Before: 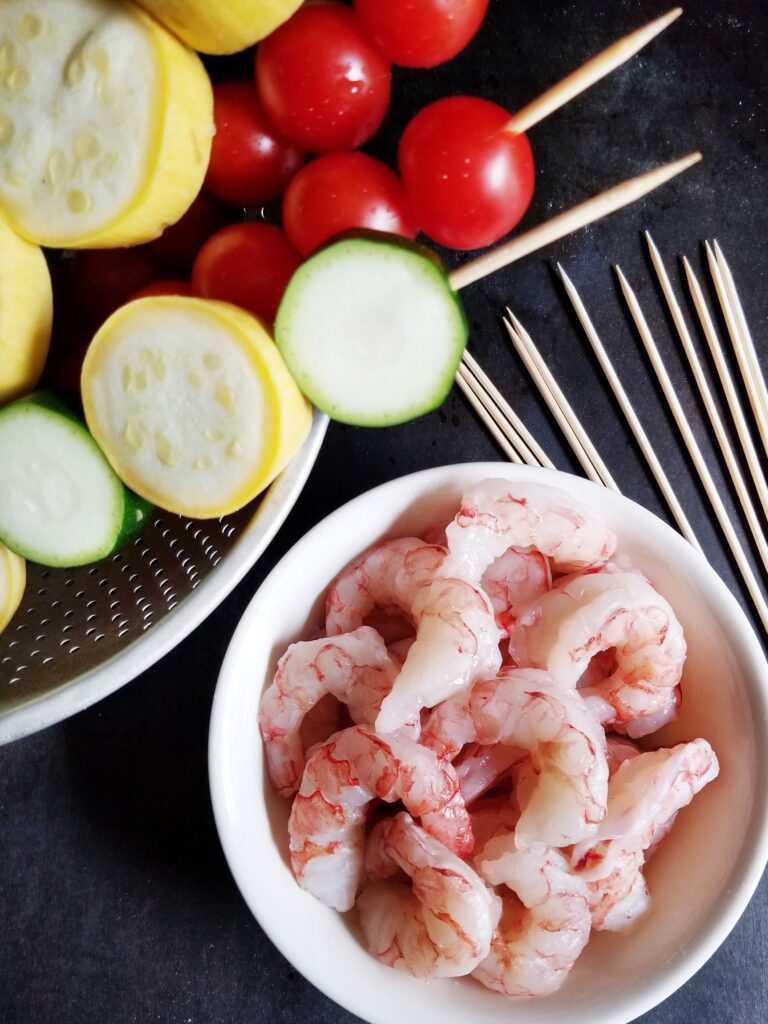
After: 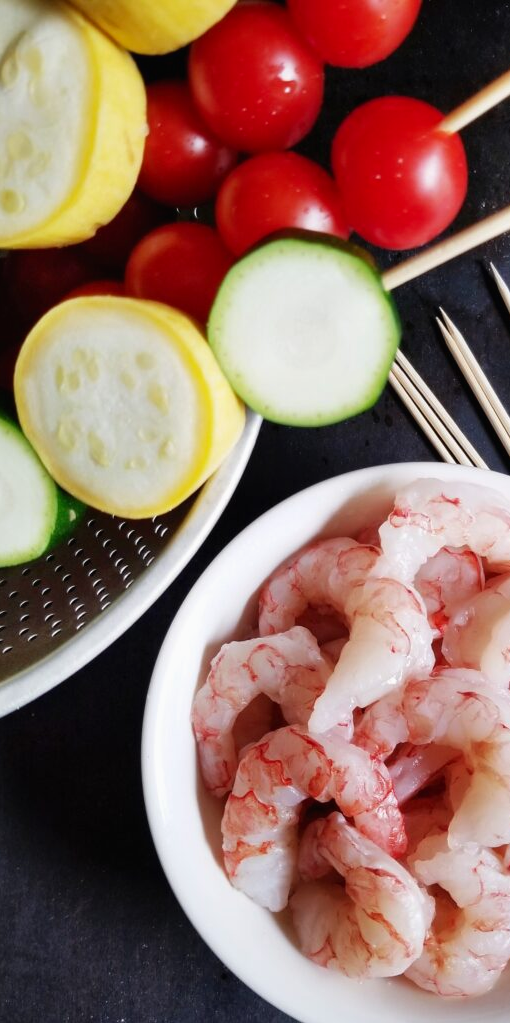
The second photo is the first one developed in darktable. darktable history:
crop and rotate: left 8.799%, right 24.685%
contrast brightness saturation: contrast -0.025, brightness -0.008, saturation 0.026
